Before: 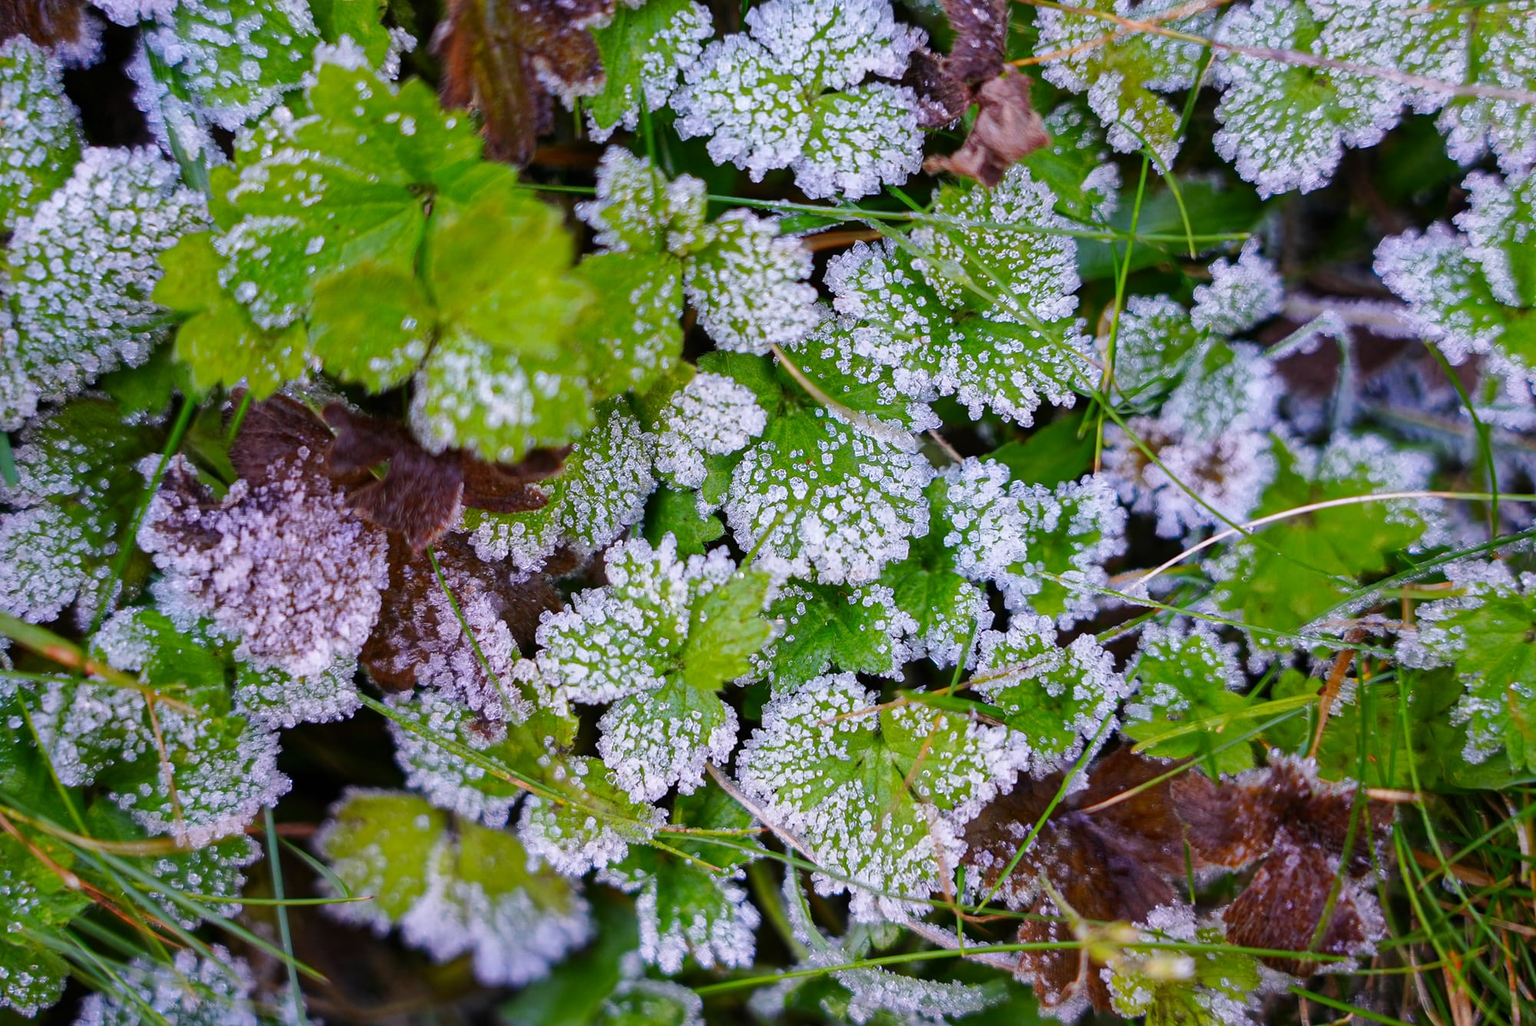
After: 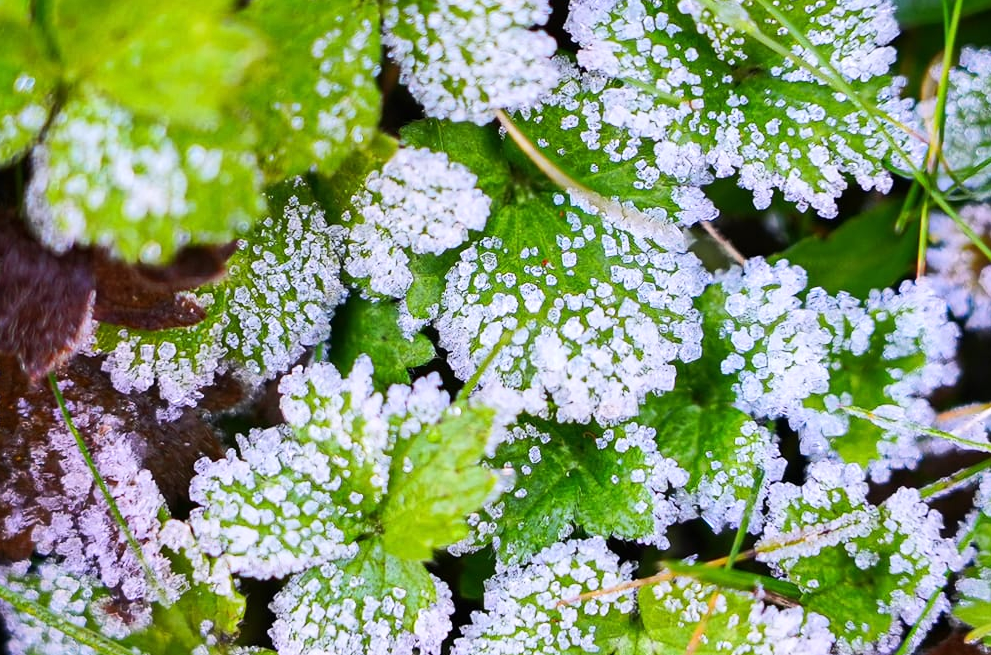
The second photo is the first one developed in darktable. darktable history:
crop: left 25.442%, top 25.364%, right 24.977%, bottom 25.573%
tone equalizer: -8 EV 0.026 EV, -7 EV -0.014 EV, -6 EV 0.029 EV, -5 EV 0.053 EV, -4 EV 0.261 EV, -3 EV 0.656 EV, -2 EV 0.574 EV, -1 EV 0.195 EV, +0 EV 0.013 EV, edges refinement/feathering 500, mask exposure compensation -1.57 EV, preserve details no
